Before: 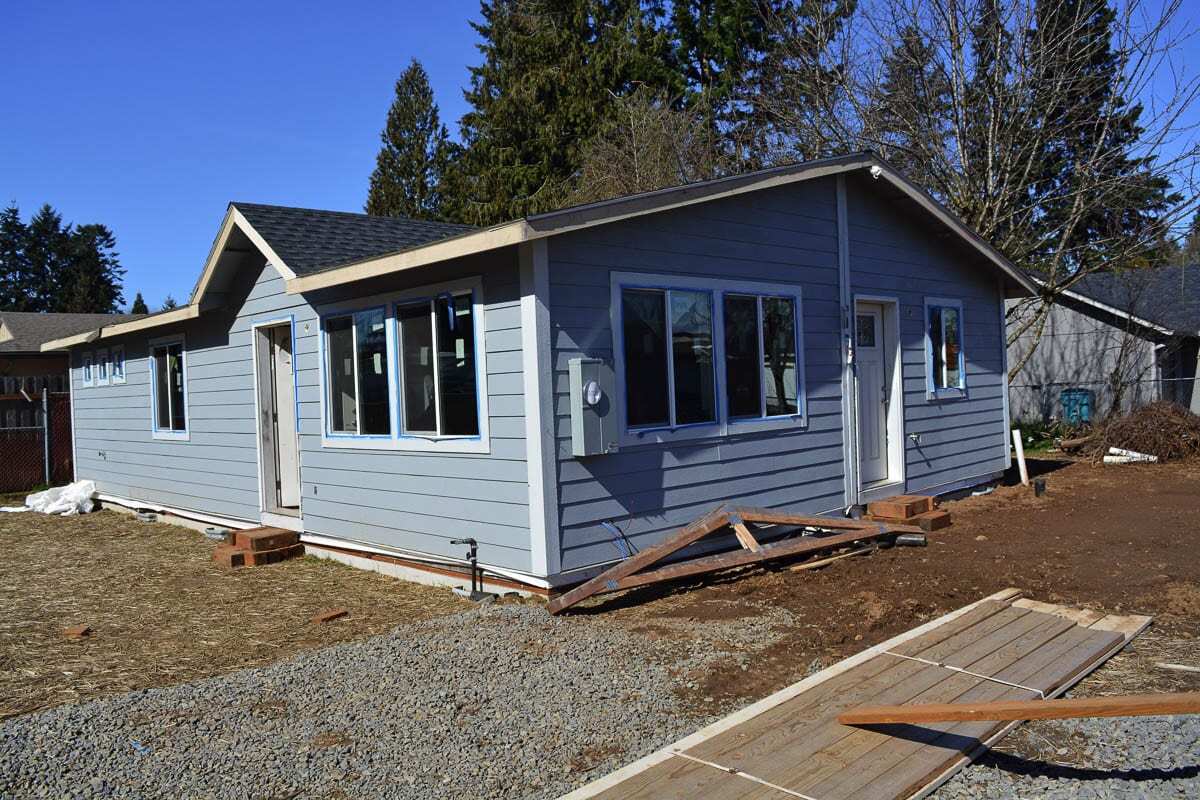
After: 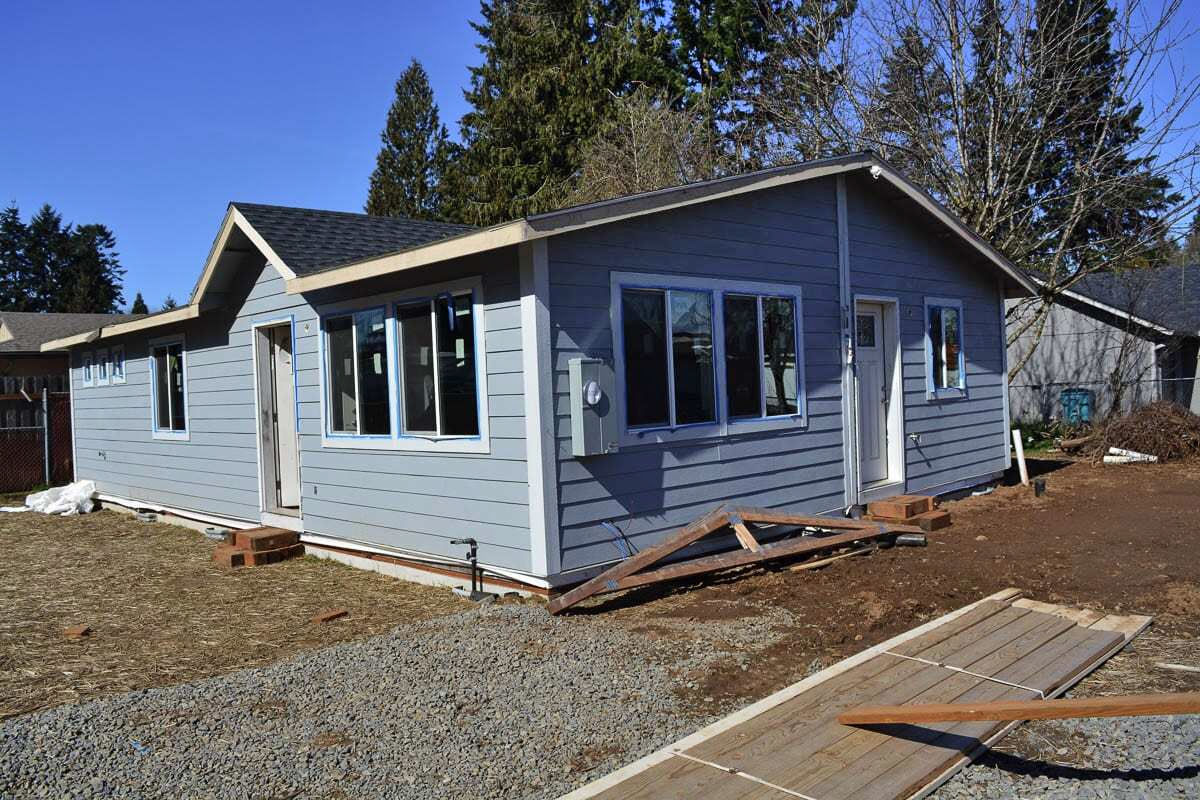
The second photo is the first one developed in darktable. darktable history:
shadows and highlights: highlights color adjustment 0%, low approximation 0.01, soften with gaussian
contrast brightness saturation: contrast 0.01, saturation -0.05
